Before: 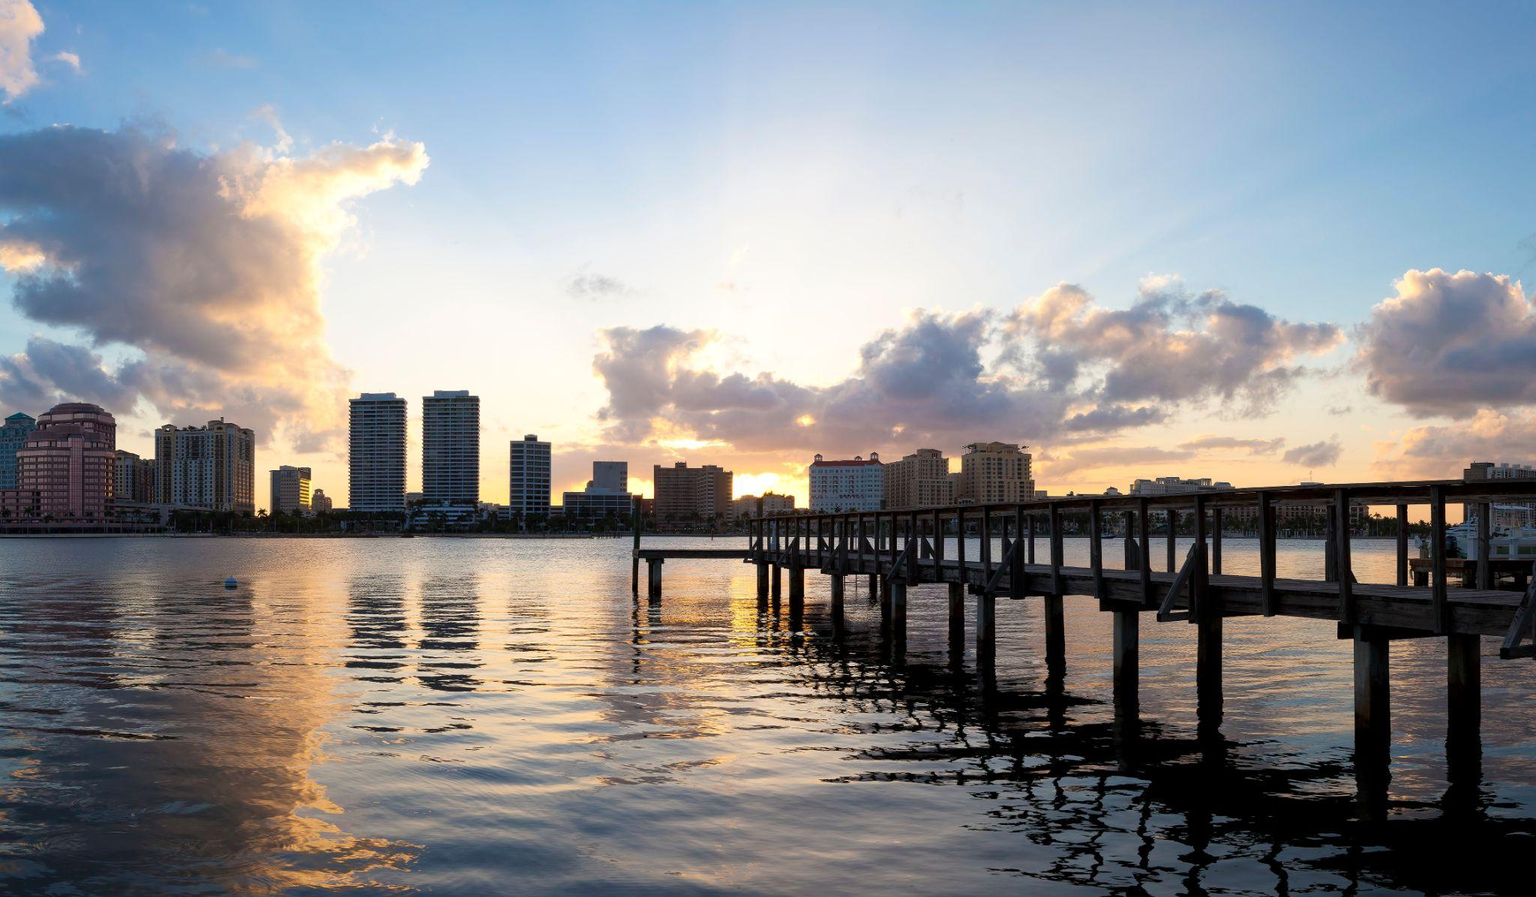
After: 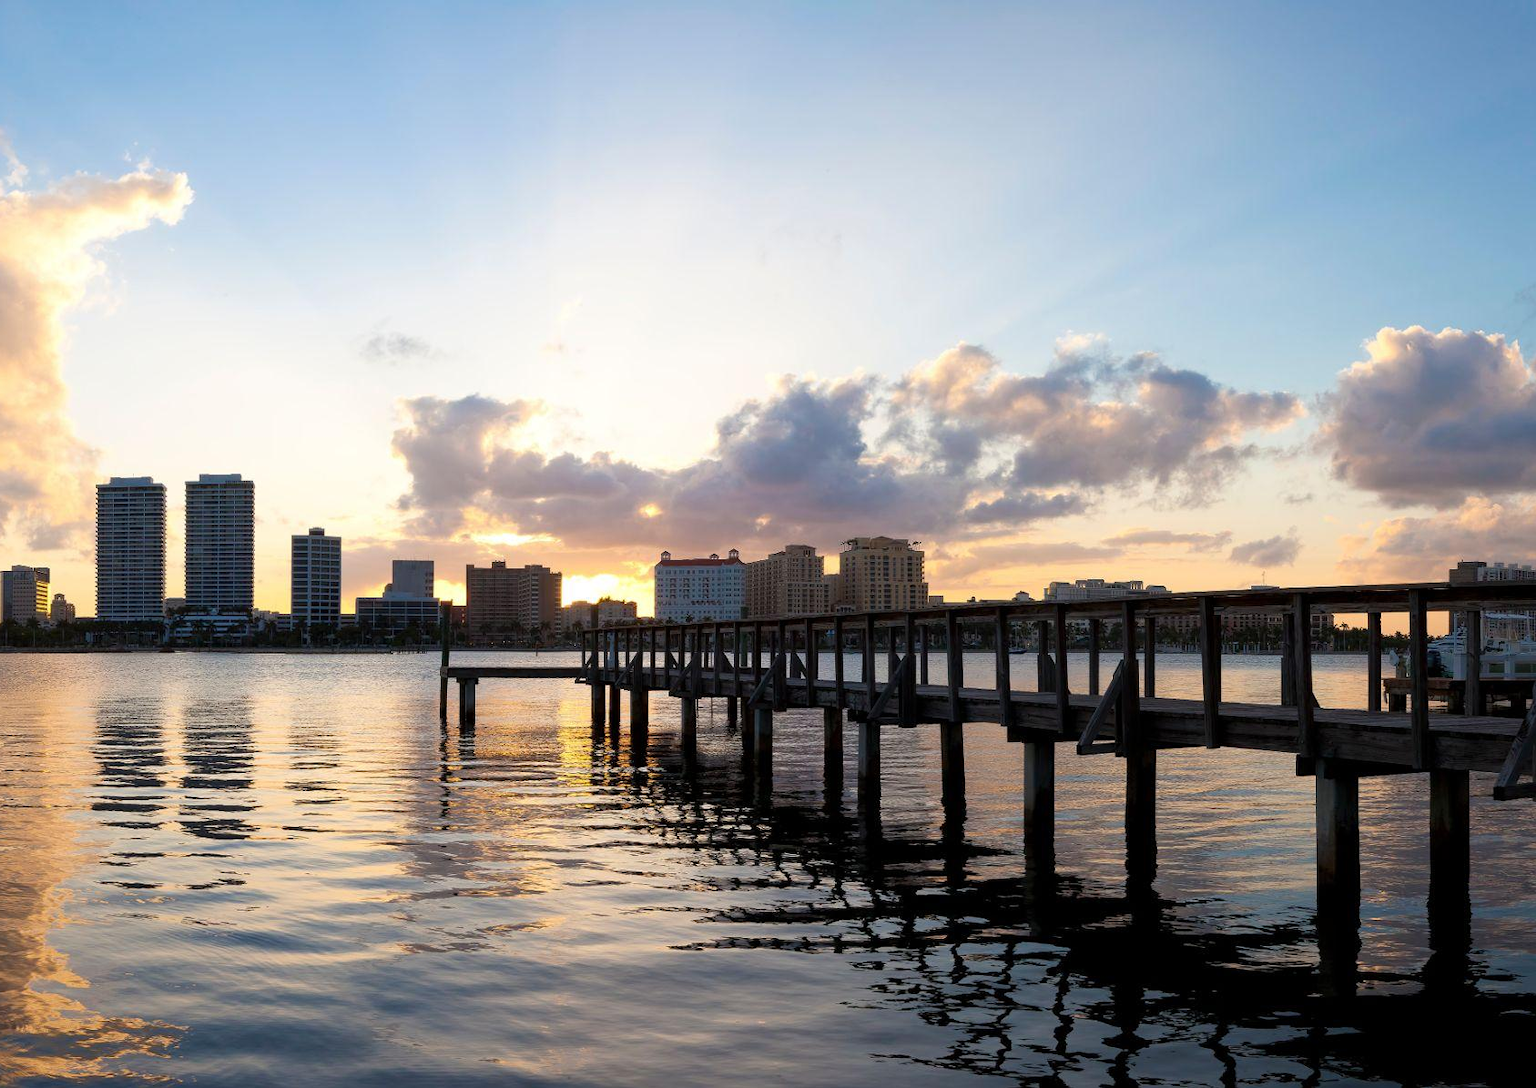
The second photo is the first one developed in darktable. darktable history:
crop: left 17.582%, bottom 0.031%
